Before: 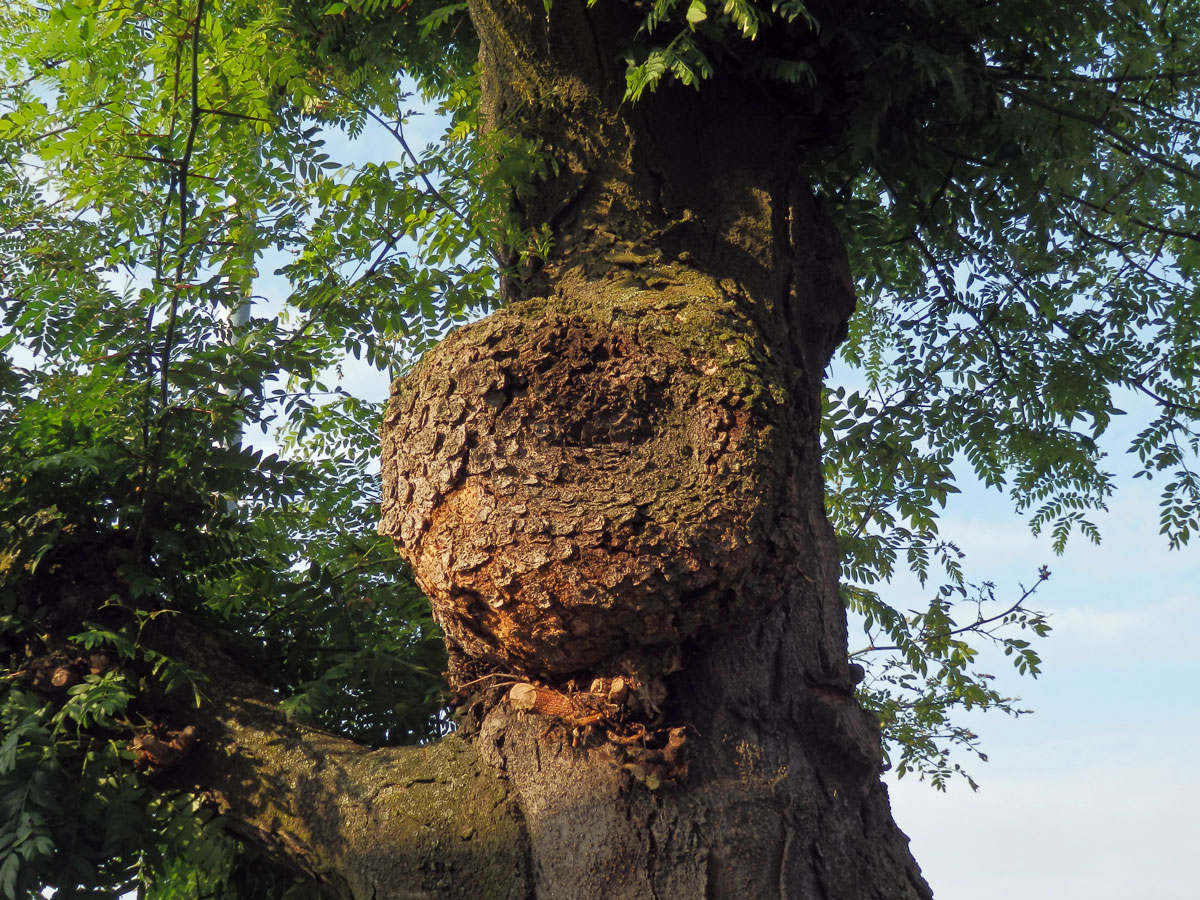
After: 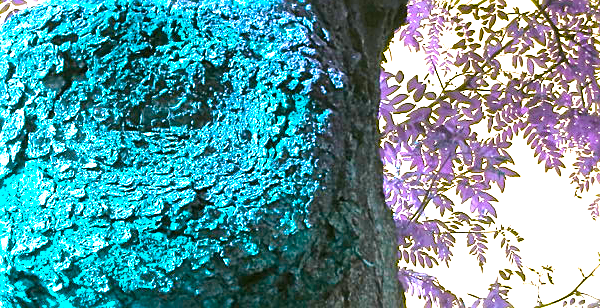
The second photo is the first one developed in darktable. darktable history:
crop: left 36.766%, top 35.14%, right 13.204%, bottom 30.566%
exposure: black level correction 0, exposure 1.991 EV, compensate highlight preservation false
color balance rgb: global offset › luminance 0.22%, perceptual saturation grading › global saturation 13.81%, perceptual saturation grading › highlights -25.61%, perceptual saturation grading › shadows 26.064%, hue shift 178.52°, global vibrance 49.937%, contrast 0.896%
sharpen: on, module defaults
